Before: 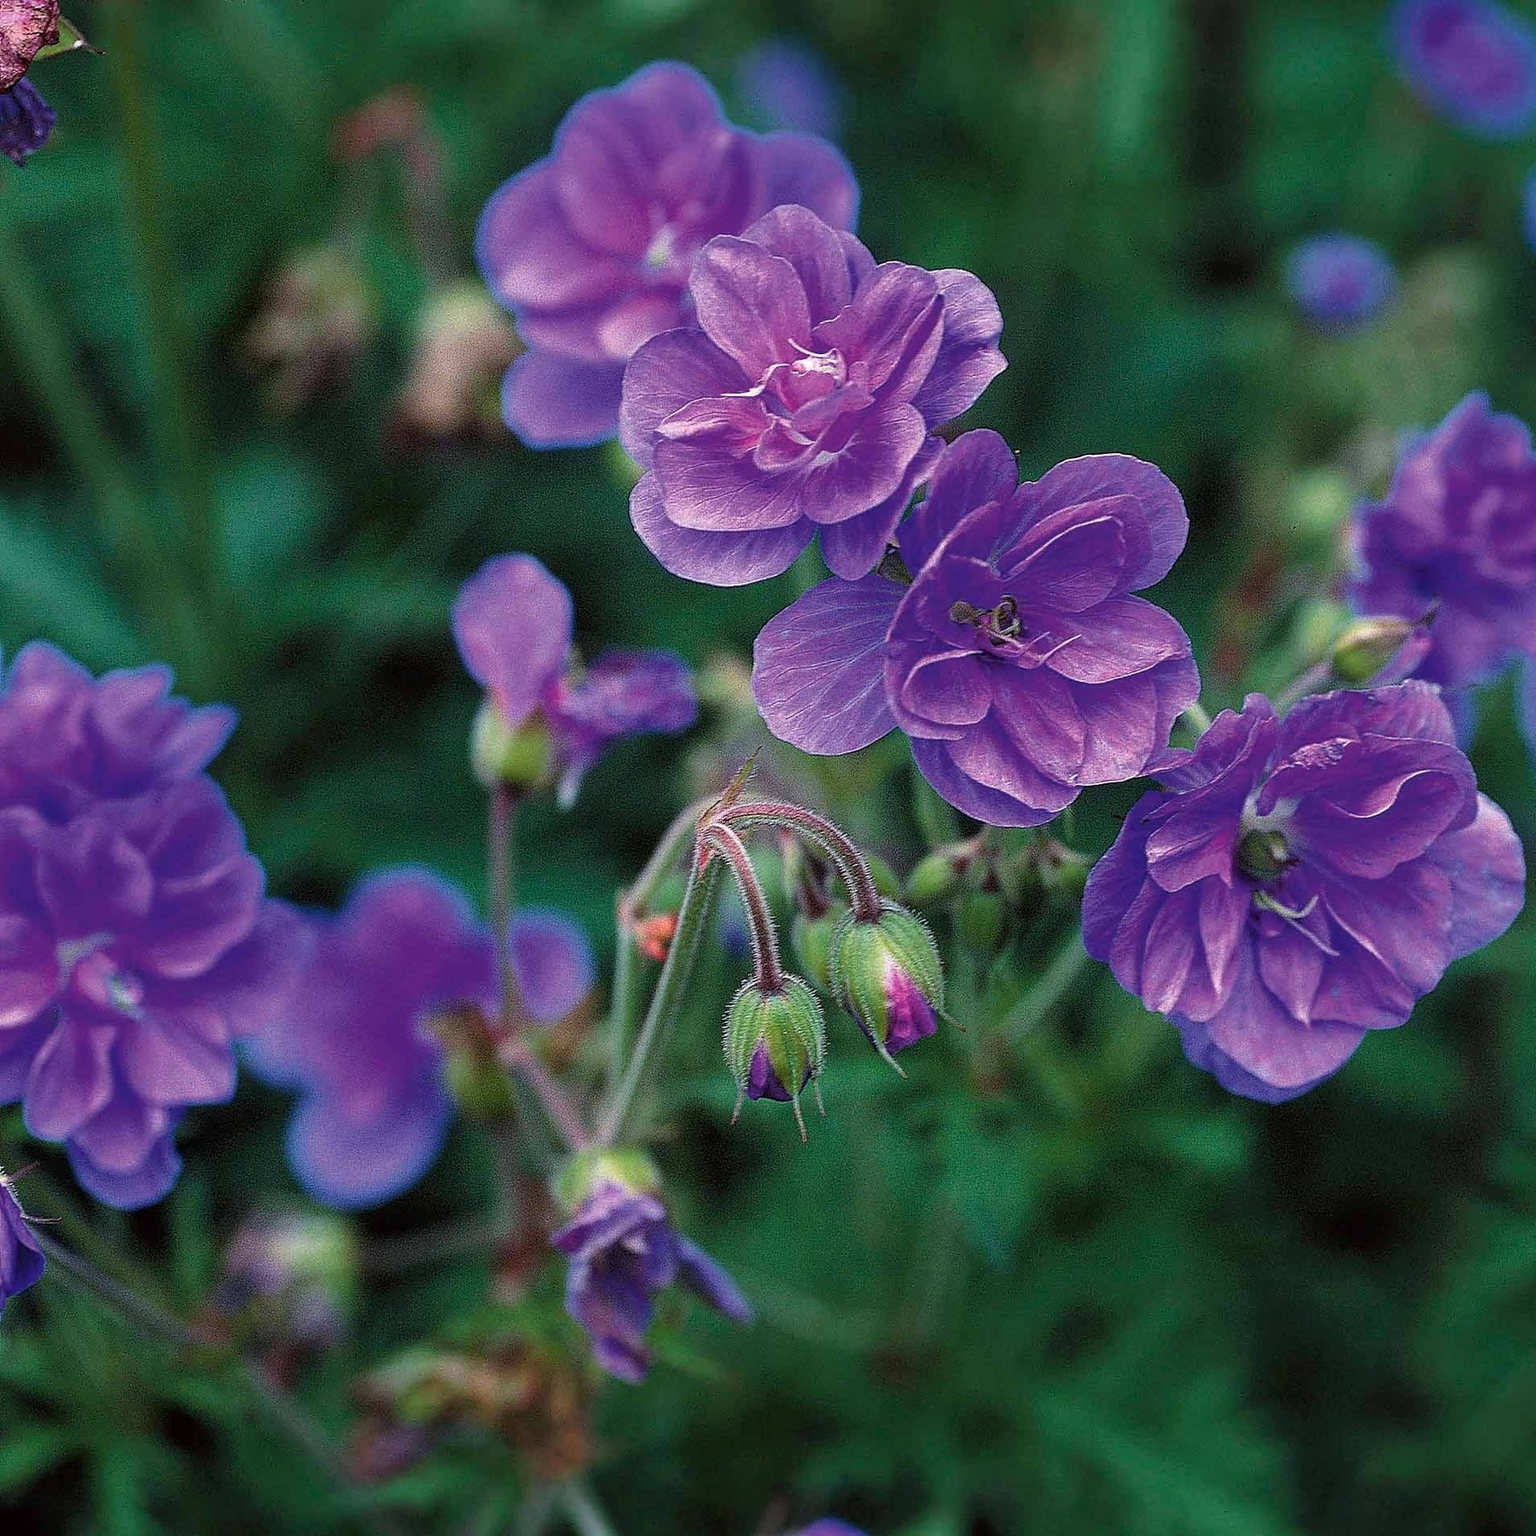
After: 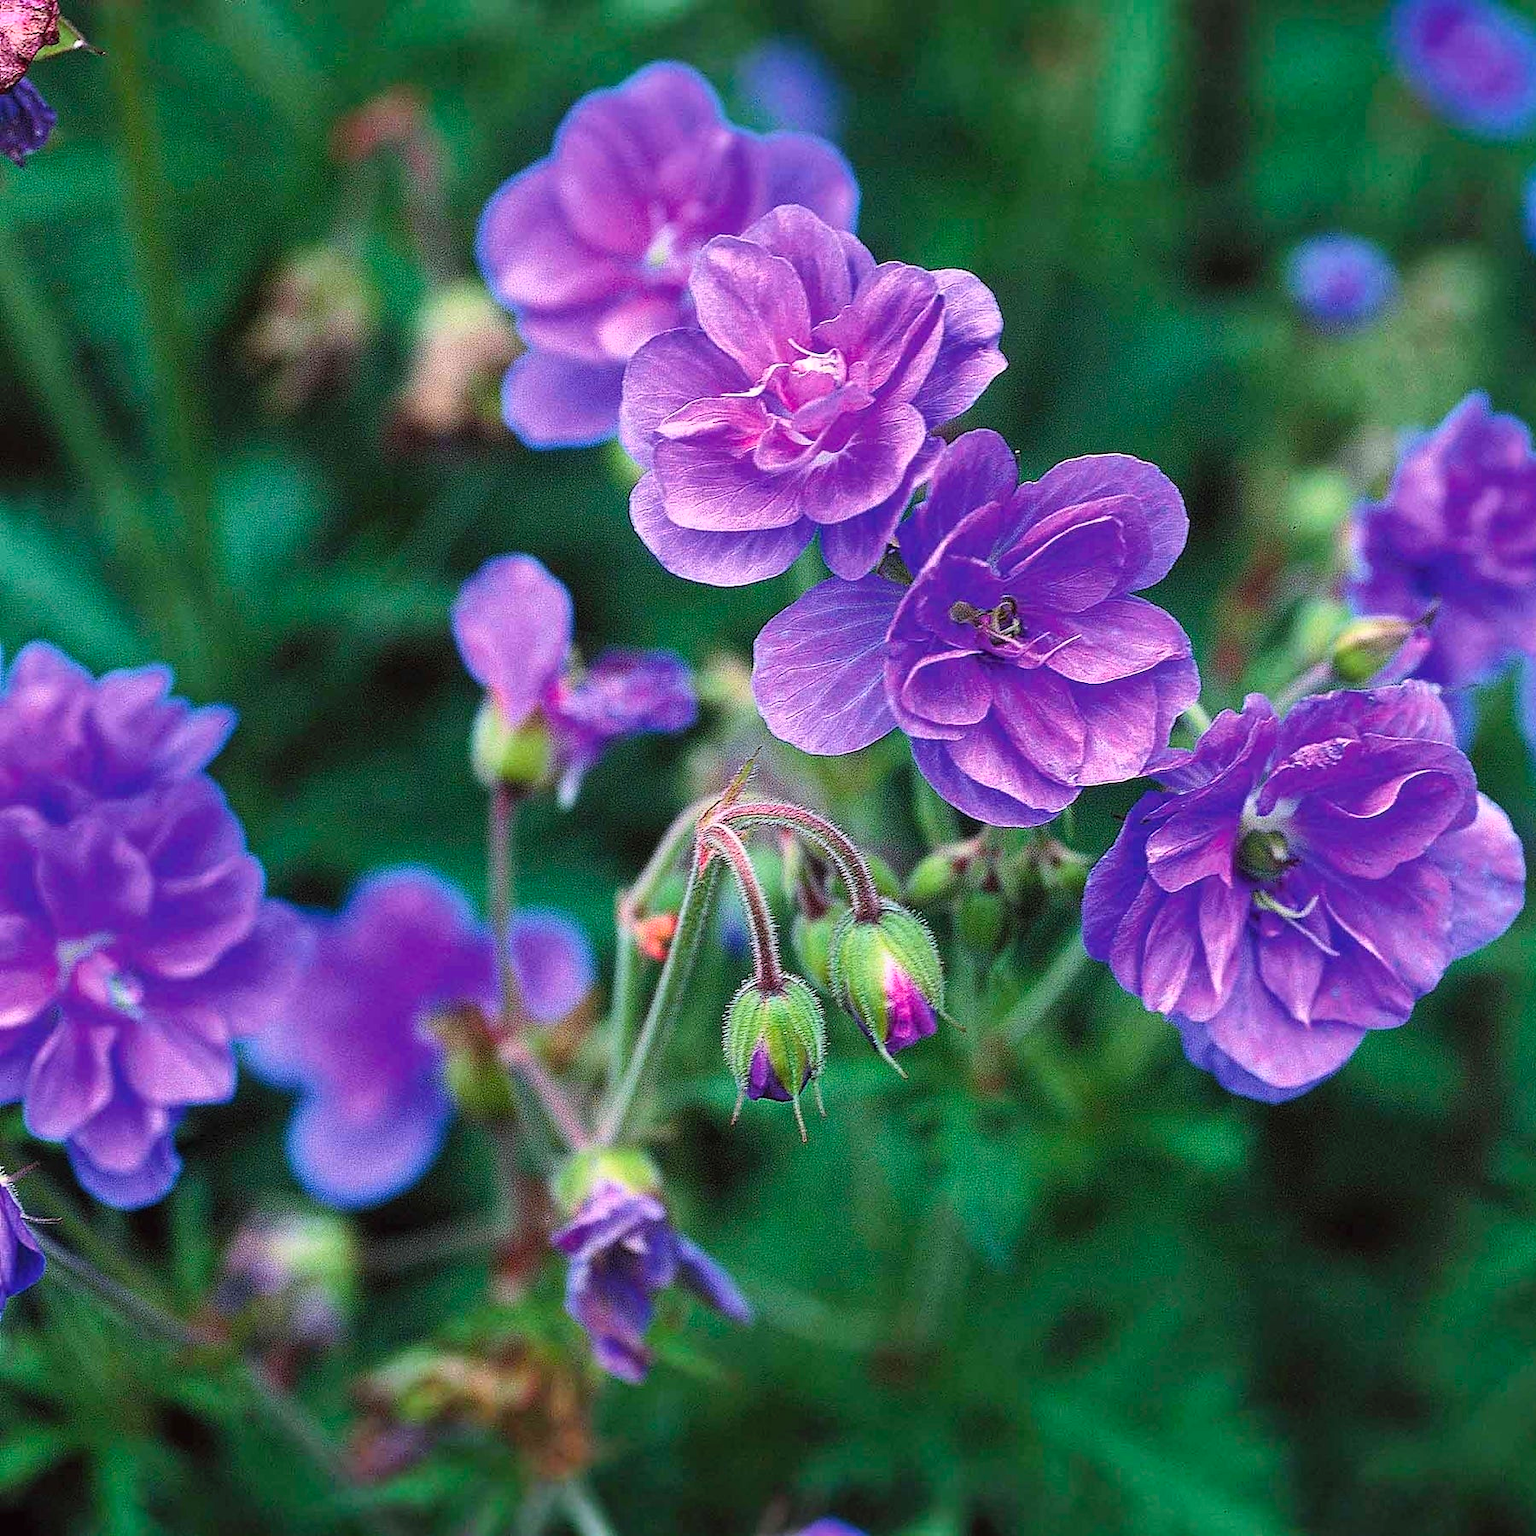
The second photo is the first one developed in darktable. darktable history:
contrast brightness saturation: contrast 0.237, brightness 0.242, saturation 0.395
